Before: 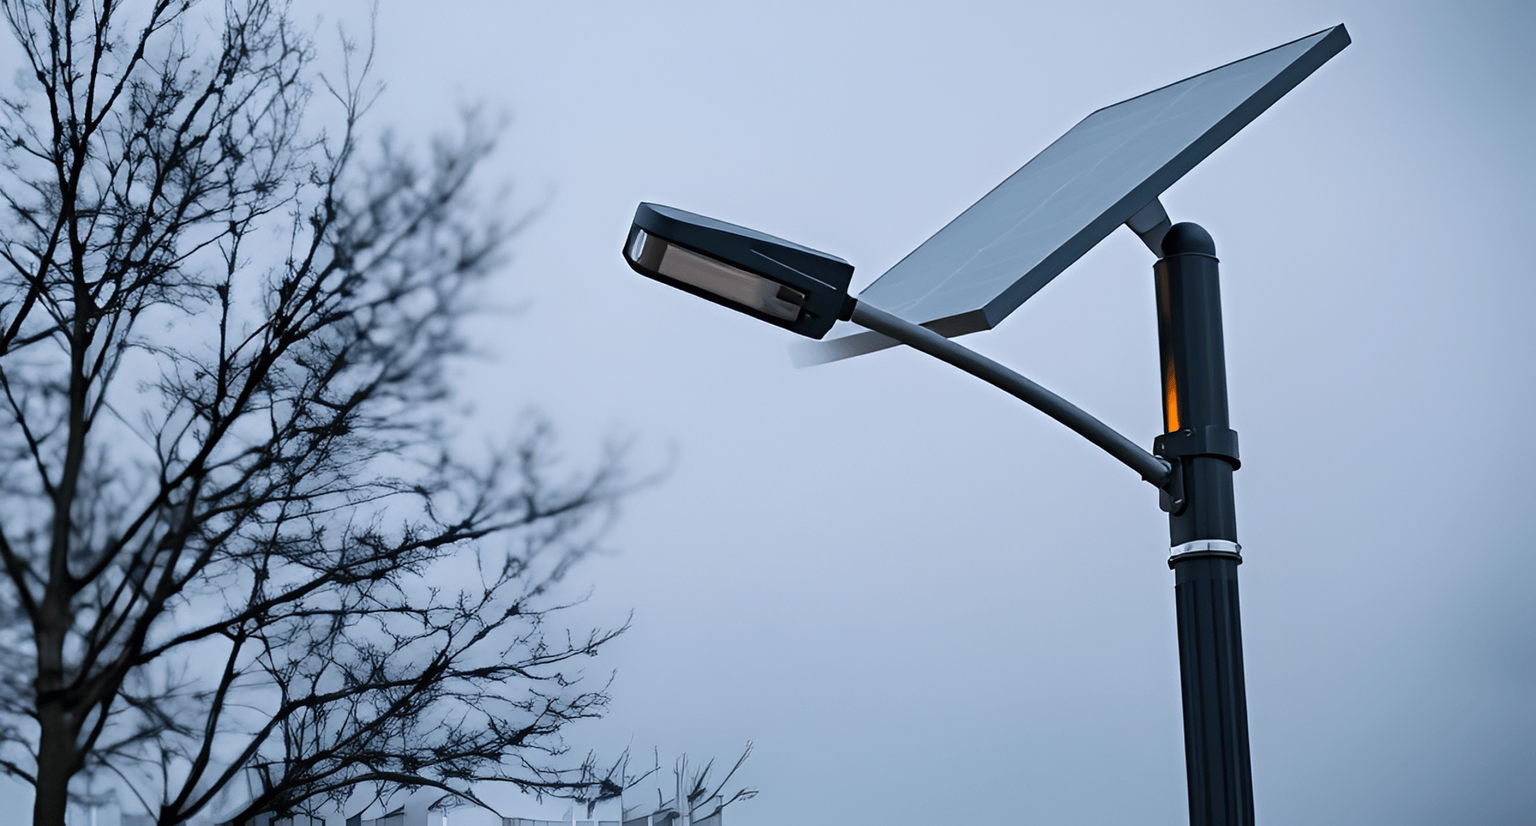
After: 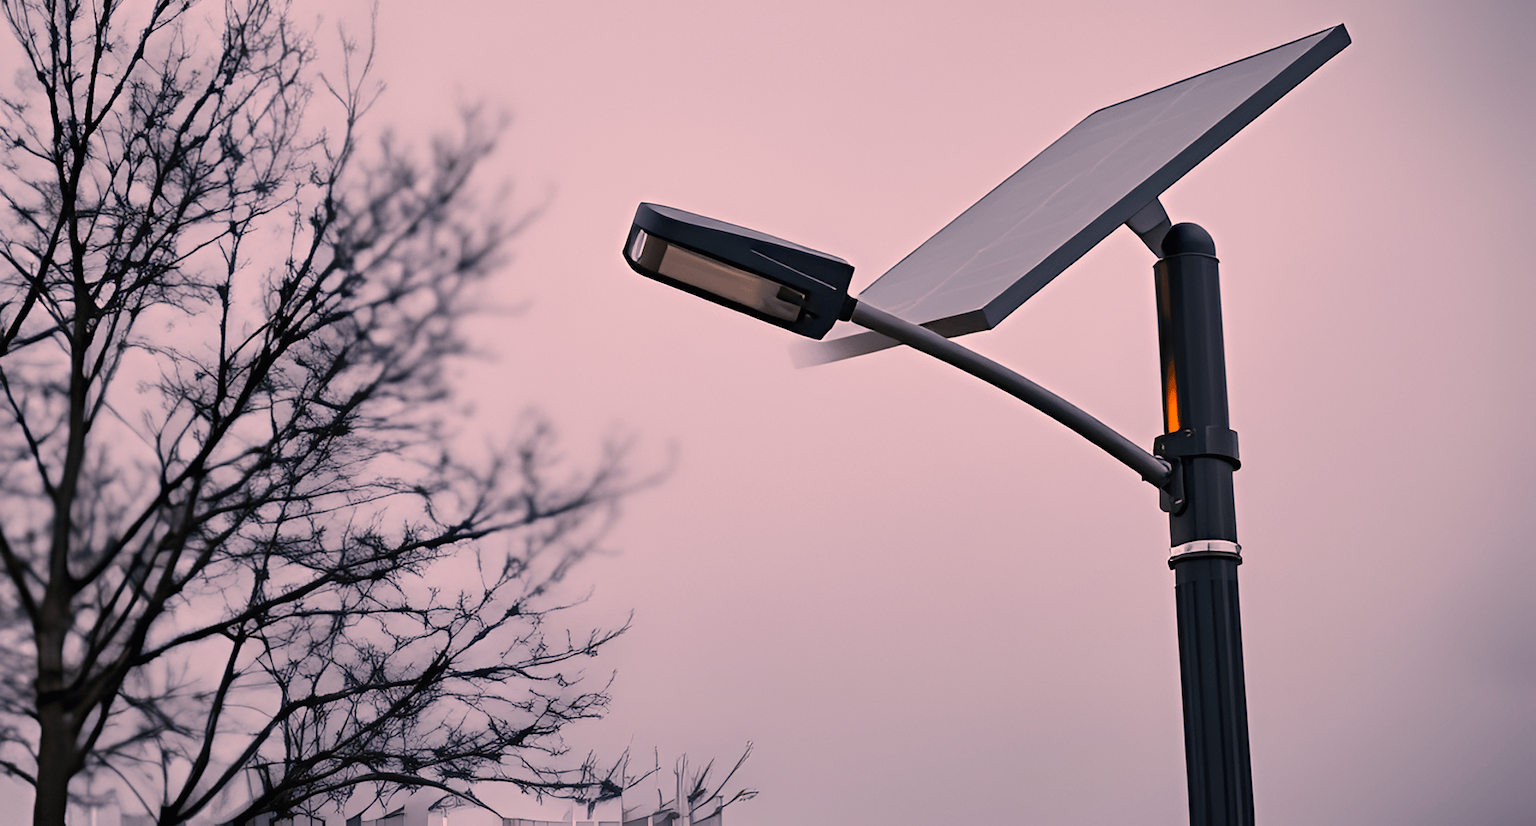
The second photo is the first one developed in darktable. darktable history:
color correction: highlights a* 22.44, highlights b* 21.96
shadows and highlights: shadows 34.46, highlights -35, soften with gaussian
